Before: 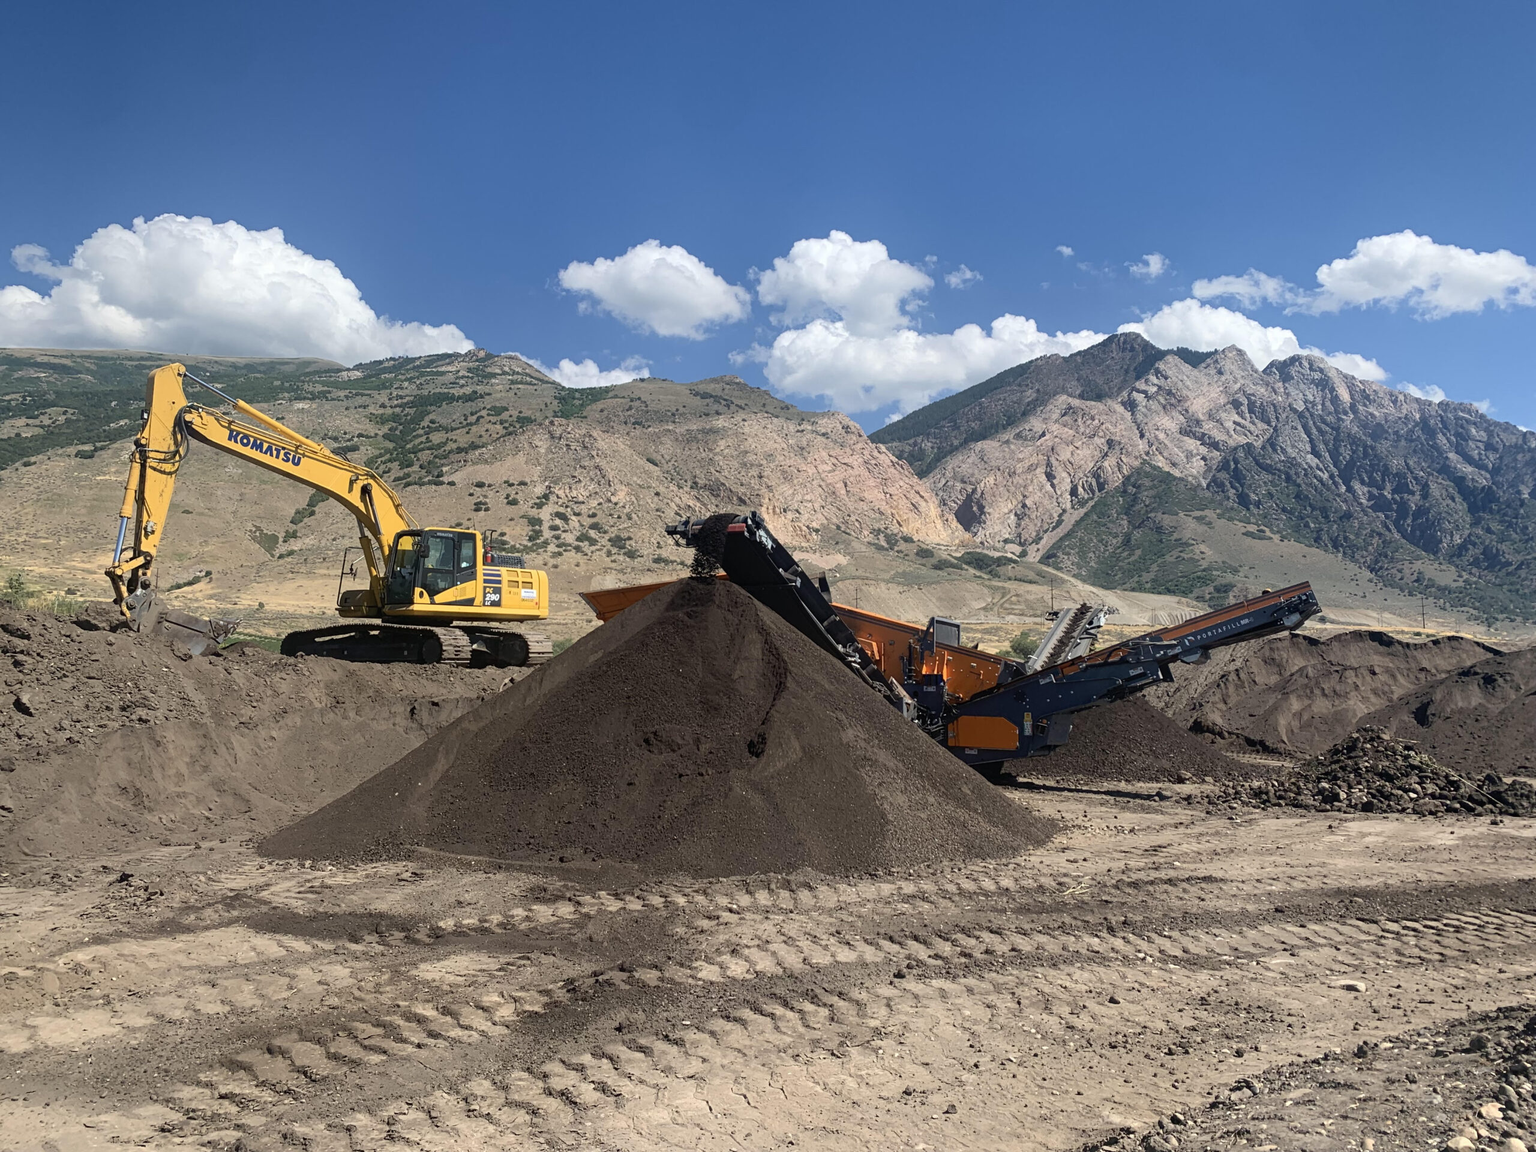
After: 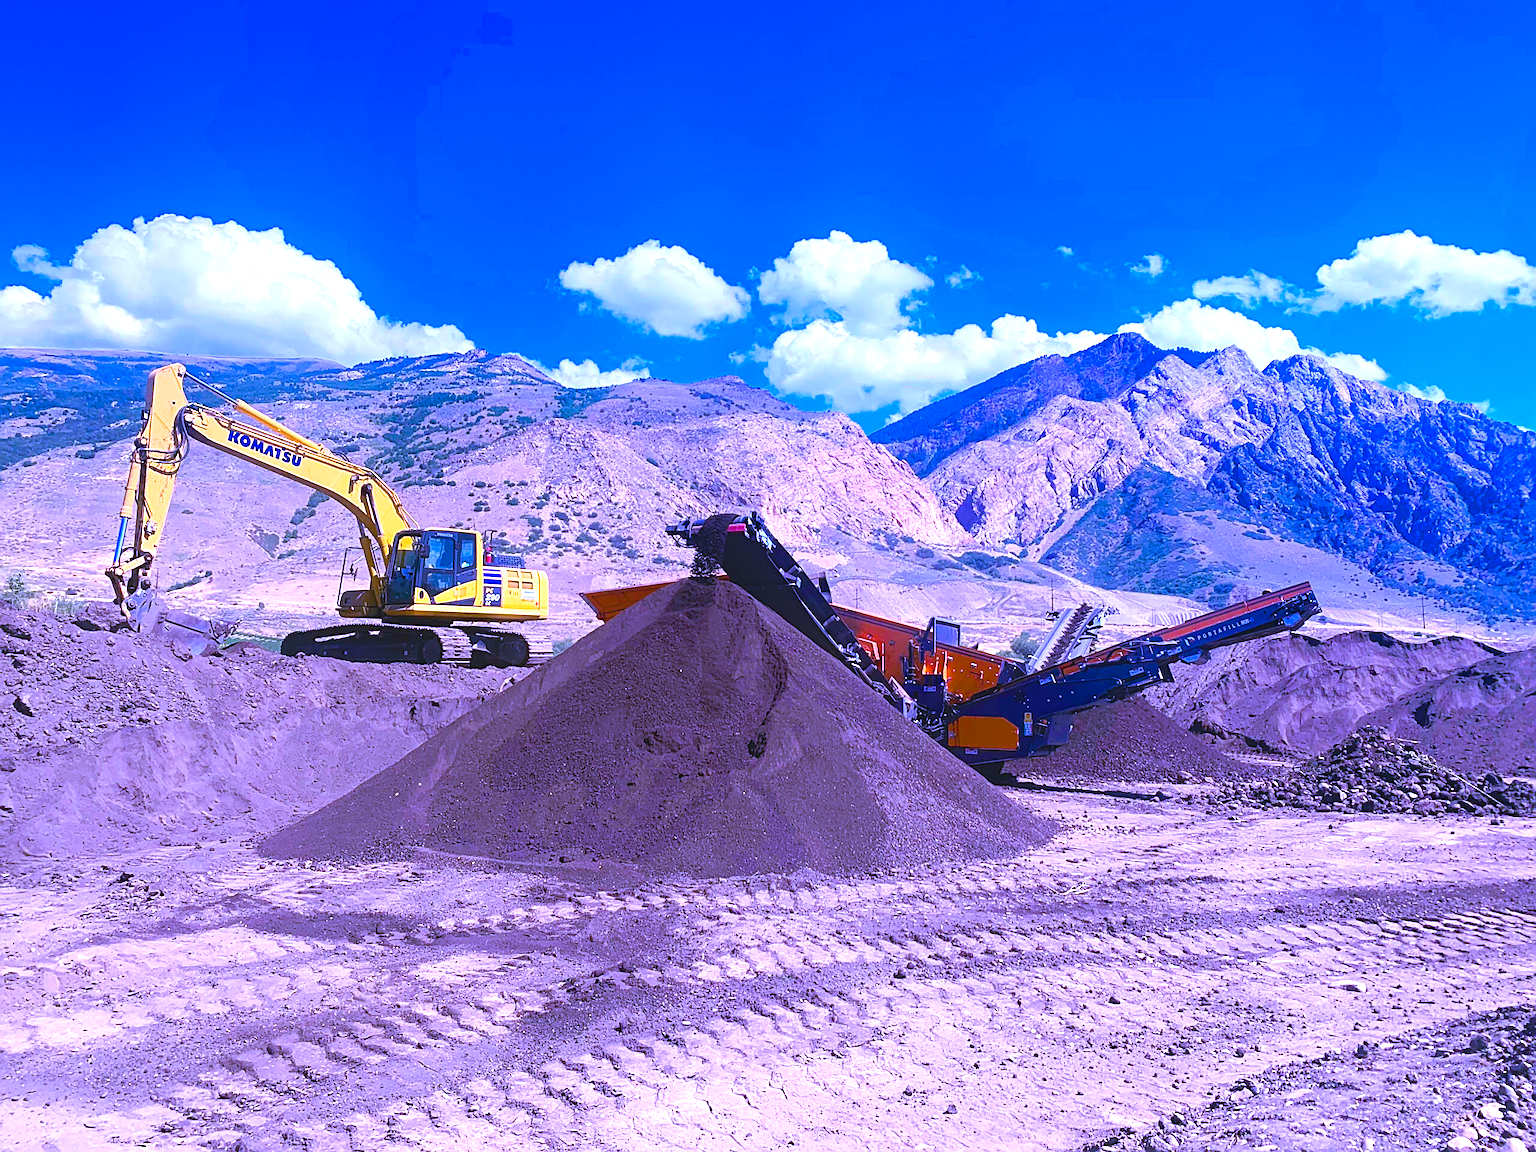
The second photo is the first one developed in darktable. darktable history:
white balance: red 0.98, blue 1.61
color balance rgb: linear chroma grading › shadows 10%, linear chroma grading › highlights 10%, linear chroma grading › global chroma 15%, linear chroma grading › mid-tones 15%, perceptual saturation grading › global saturation 40%, perceptual saturation grading › highlights -25%, perceptual saturation grading › mid-tones 35%, perceptual saturation grading › shadows 35%, perceptual brilliance grading › global brilliance 11.29%, global vibrance 11.29%
exposure: black level correction -0.002, exposure 0.54 EV, compensate highlight preservation false
contrast brightness saturation: contrast -0.1, saturation -0.1
sharpen: on, module defaults
